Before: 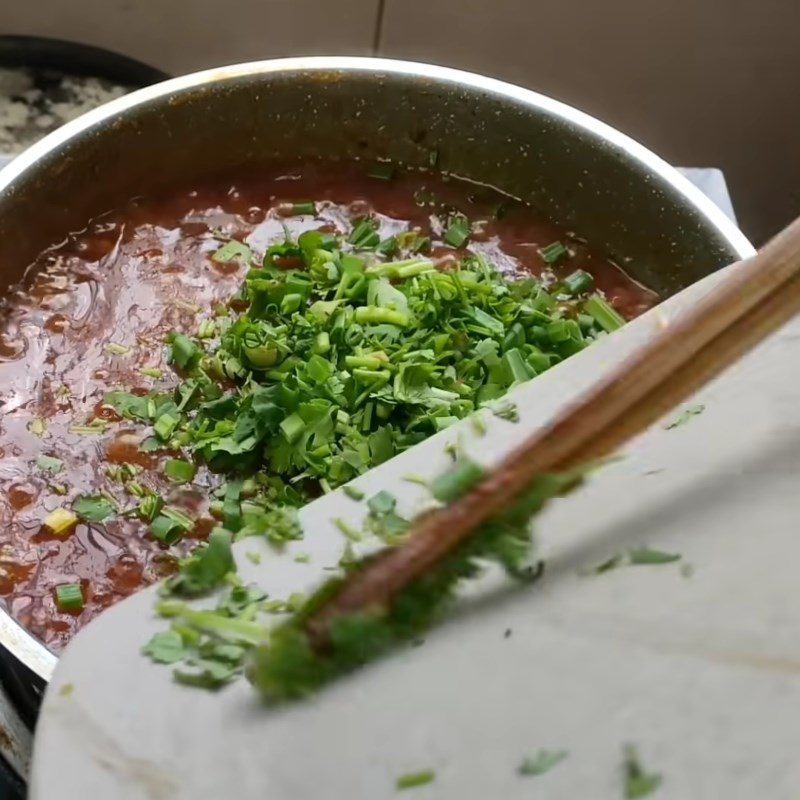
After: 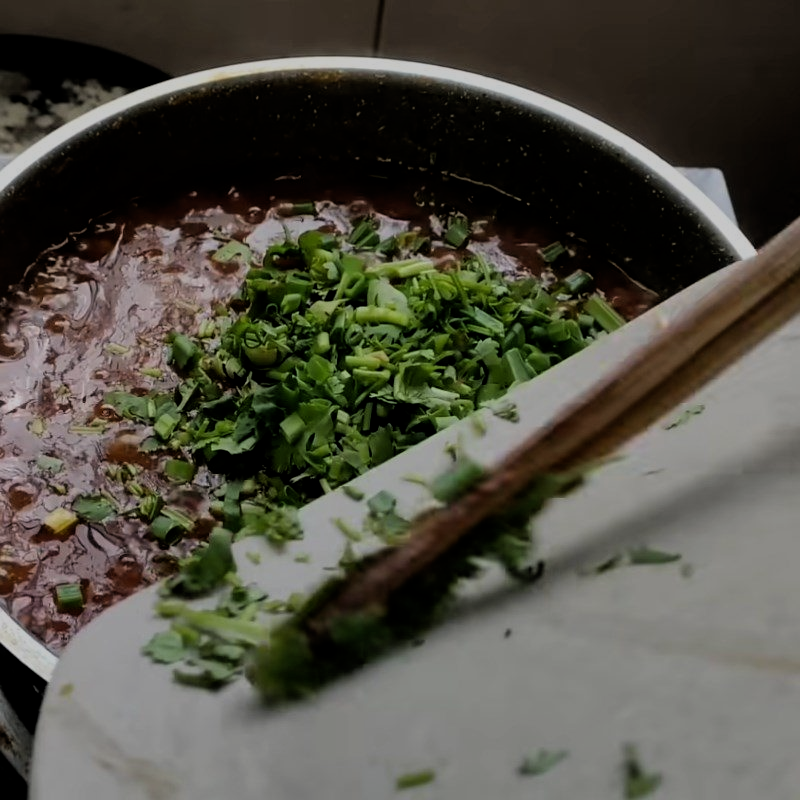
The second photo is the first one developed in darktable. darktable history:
exposure: exposure -0.965 EV, compensate highlight preservation false
filmic rgb: black relative exposure -6.36 EV, white relative exposure 2.79 EV, target black luminance 0%, hardness 4.58, latitude 67.76%, contrast 1.285, shadows ↔ highlights balance -3.18%
